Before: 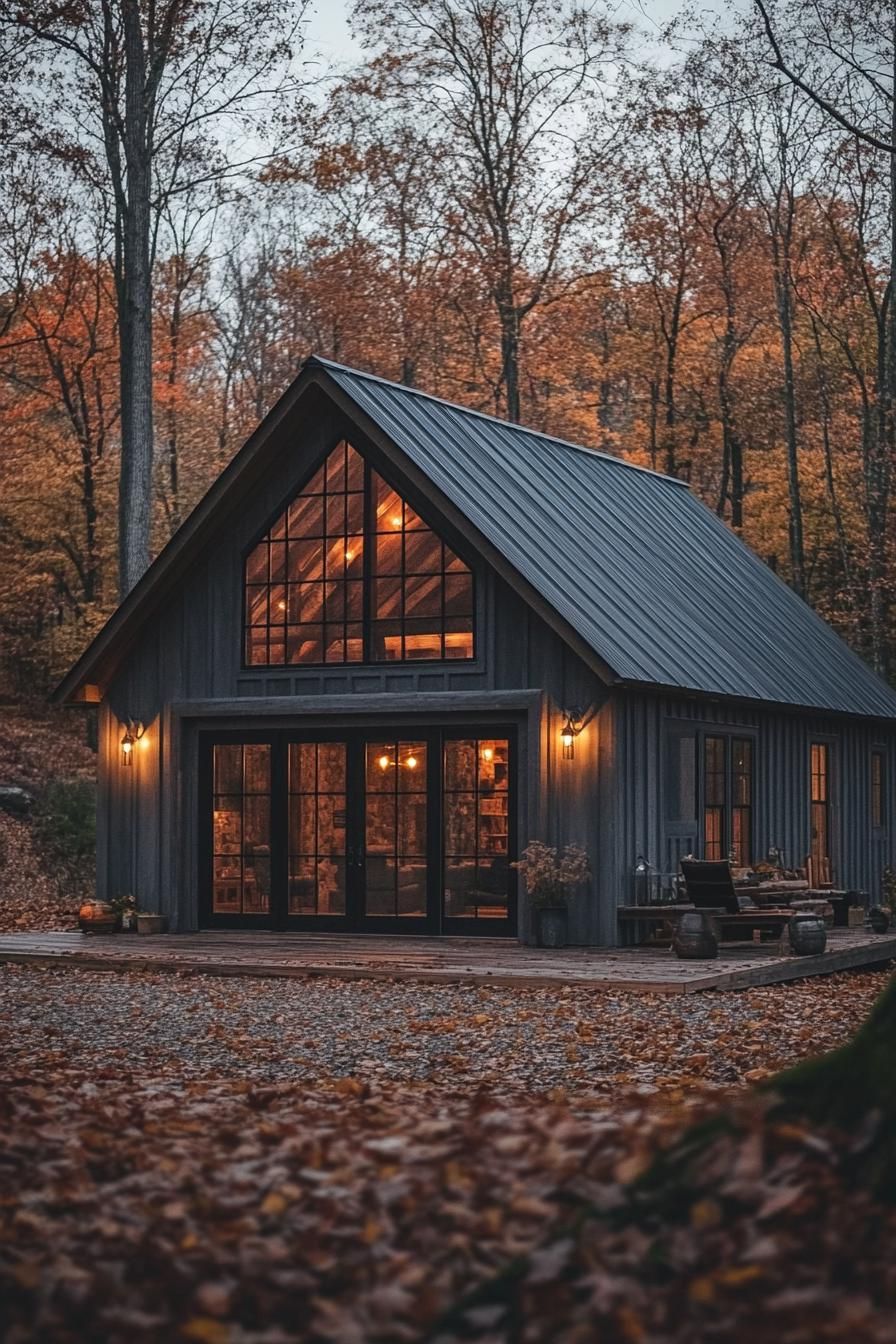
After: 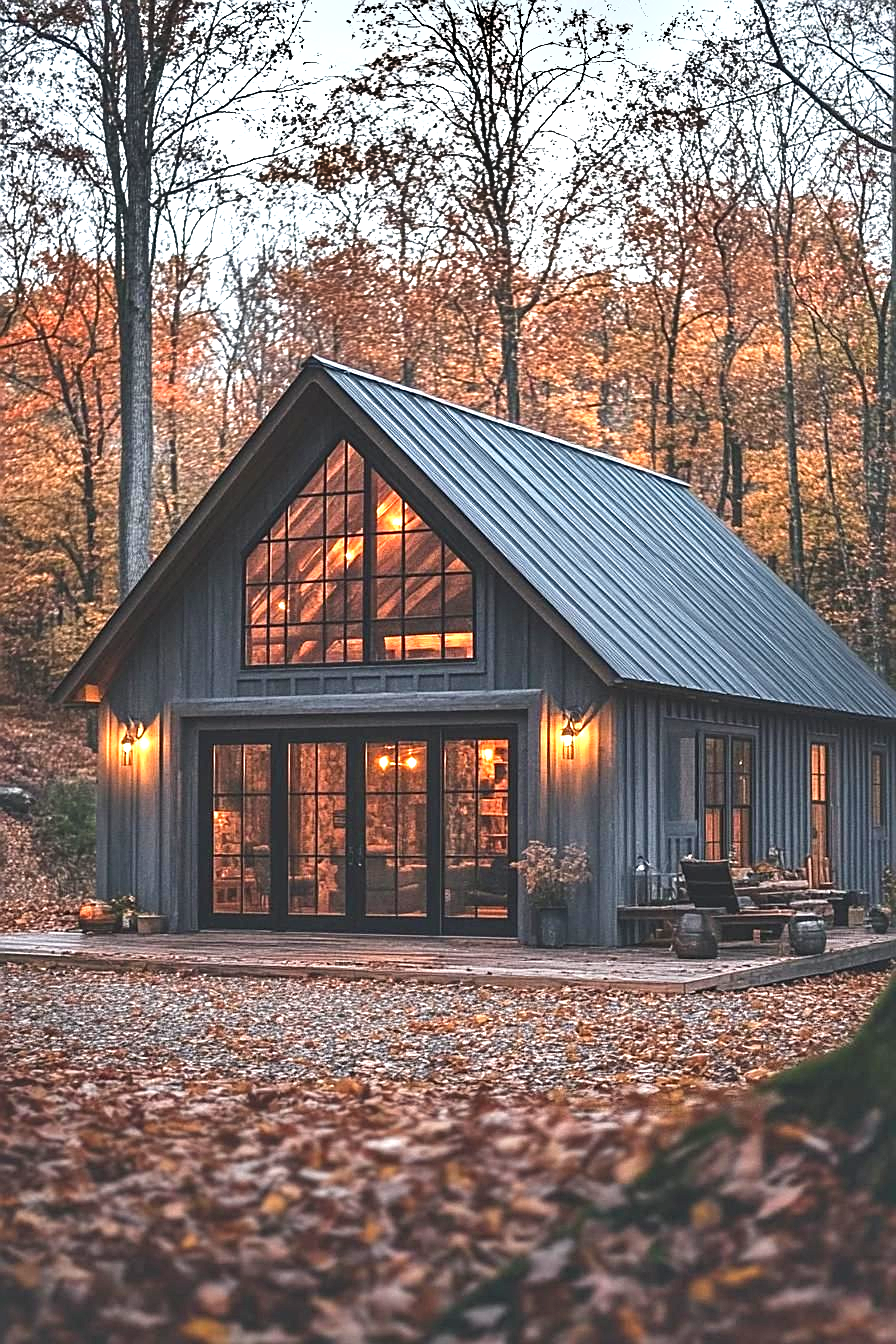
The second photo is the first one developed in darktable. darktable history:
sharpen: on, module defaults
exposure: black level correction 0, exposure 1.5 EV, compensate exposure bias true, compensate highlight preservation false
shadows and highlights: highlights color adjustment 0%, soften with gaussian
